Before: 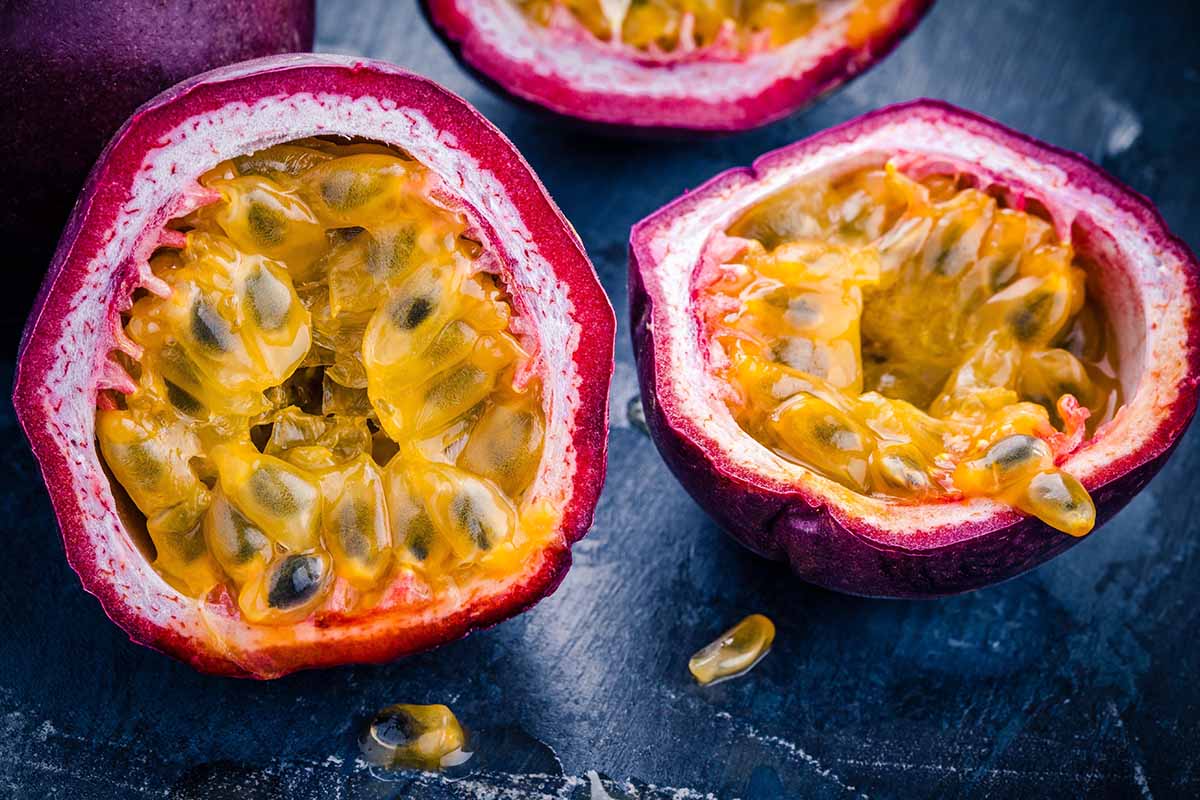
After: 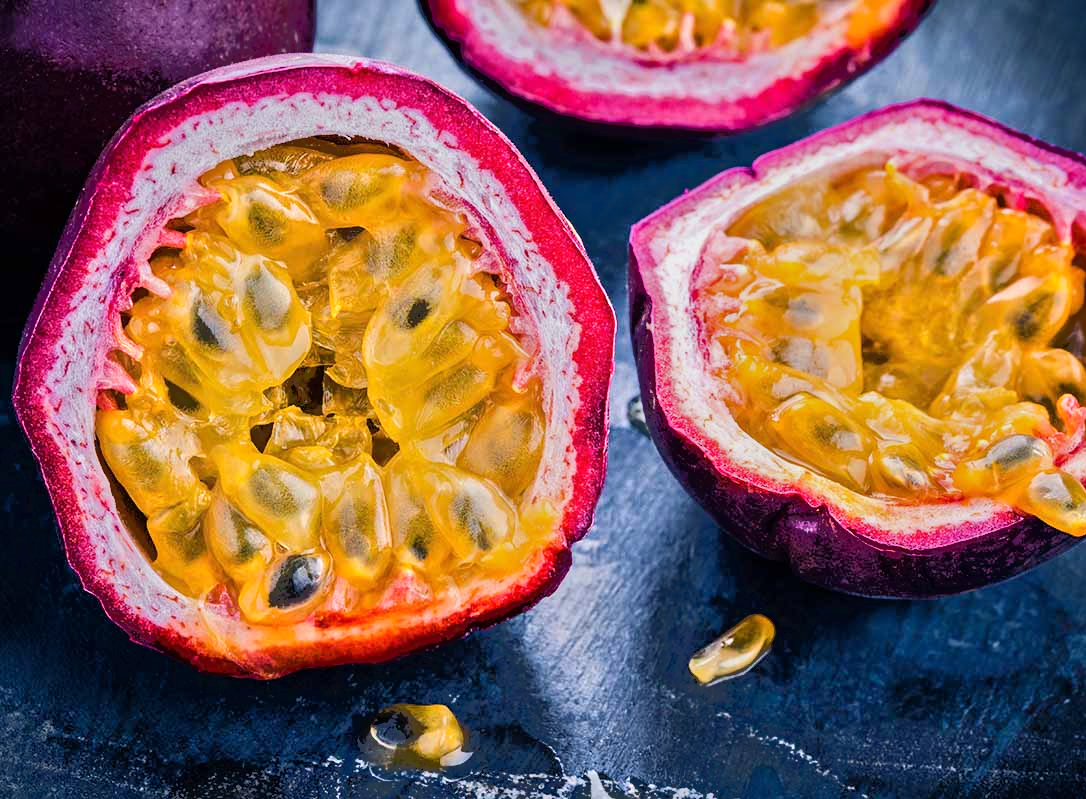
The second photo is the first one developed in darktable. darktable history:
tone equalizer: -7 EV -0.656 EV, -6 EV 1.04 EV, -5 EV -0.427 EV, -4 EV 0.459 EV, -3 EV 0.424 EV, -2 EV 0.135 EV, -1 EV -0.139 EV, +0 EV -0.395 EV, smoothing diameter 2.22%, edges refinement/feathering 17.08, mask exposure compensation -1.57 EV, filter diffusion 5
base curve: curves: ch0 [(0, 0) (0.989, 0.992)]
crop: right 9.48%, bottom 0.015%
